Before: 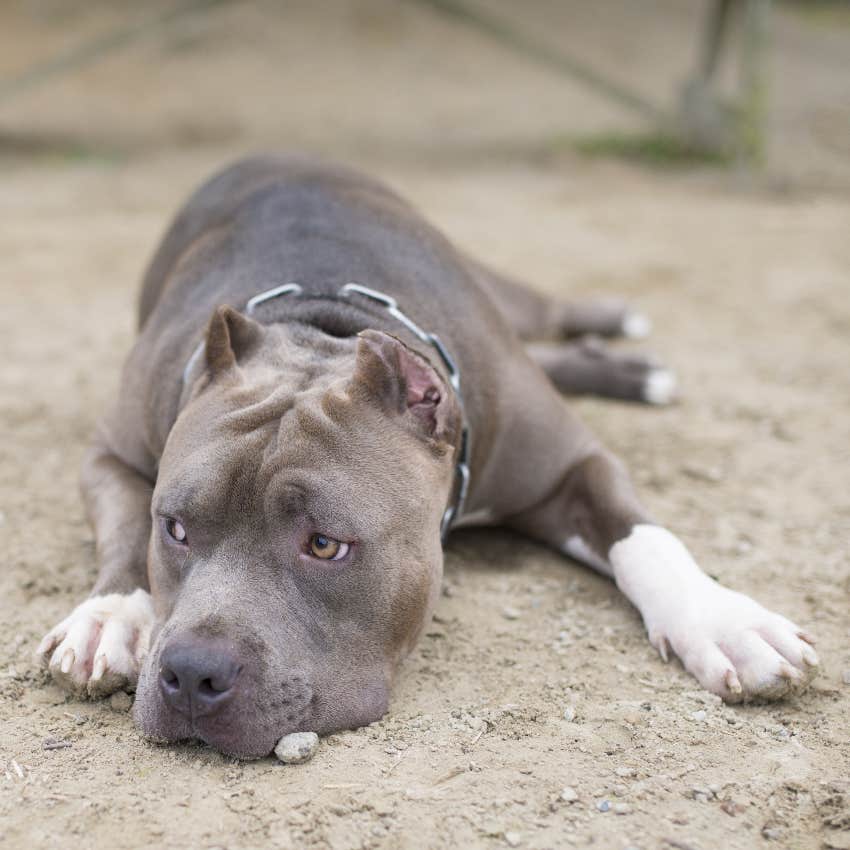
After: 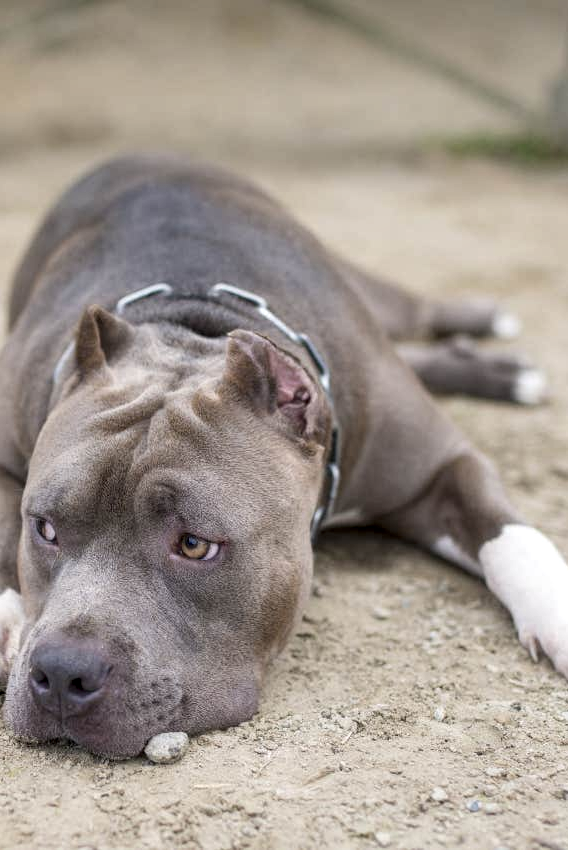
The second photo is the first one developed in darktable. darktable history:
crop: left 15.38%, right 17.725%
local contrast: detail 130%
